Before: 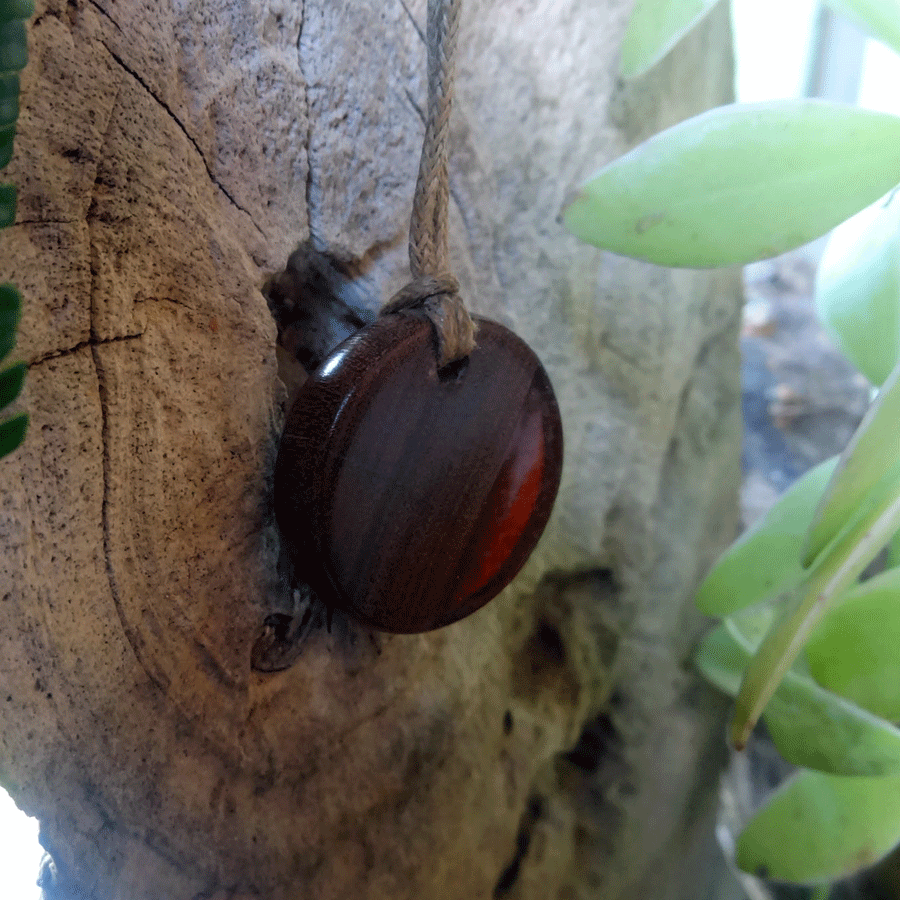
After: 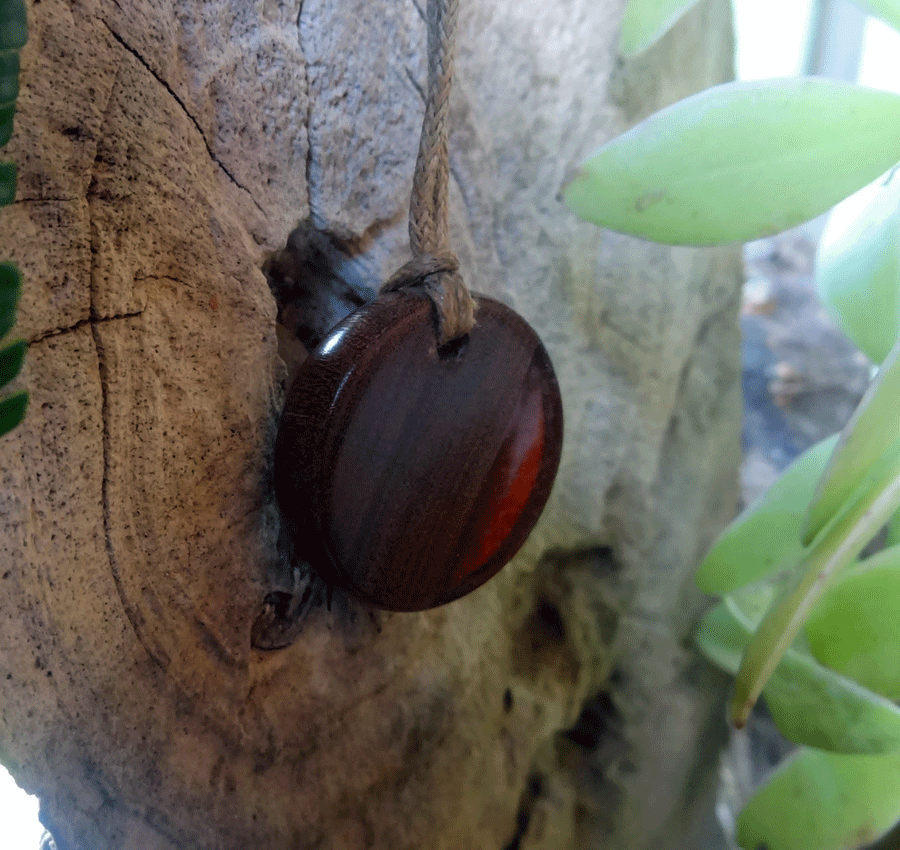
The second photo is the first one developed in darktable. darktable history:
crop and rotate: top 2.479%, bottom 3.018%
color zones: curves: ch0 [(0, 0.5) (0.143, 0.5) (0.286, 0.5) (0.429, 0.495) (0.571, 0.437) (0.714, 0.44) (0.857, 0.496) (1, 0.5)]
